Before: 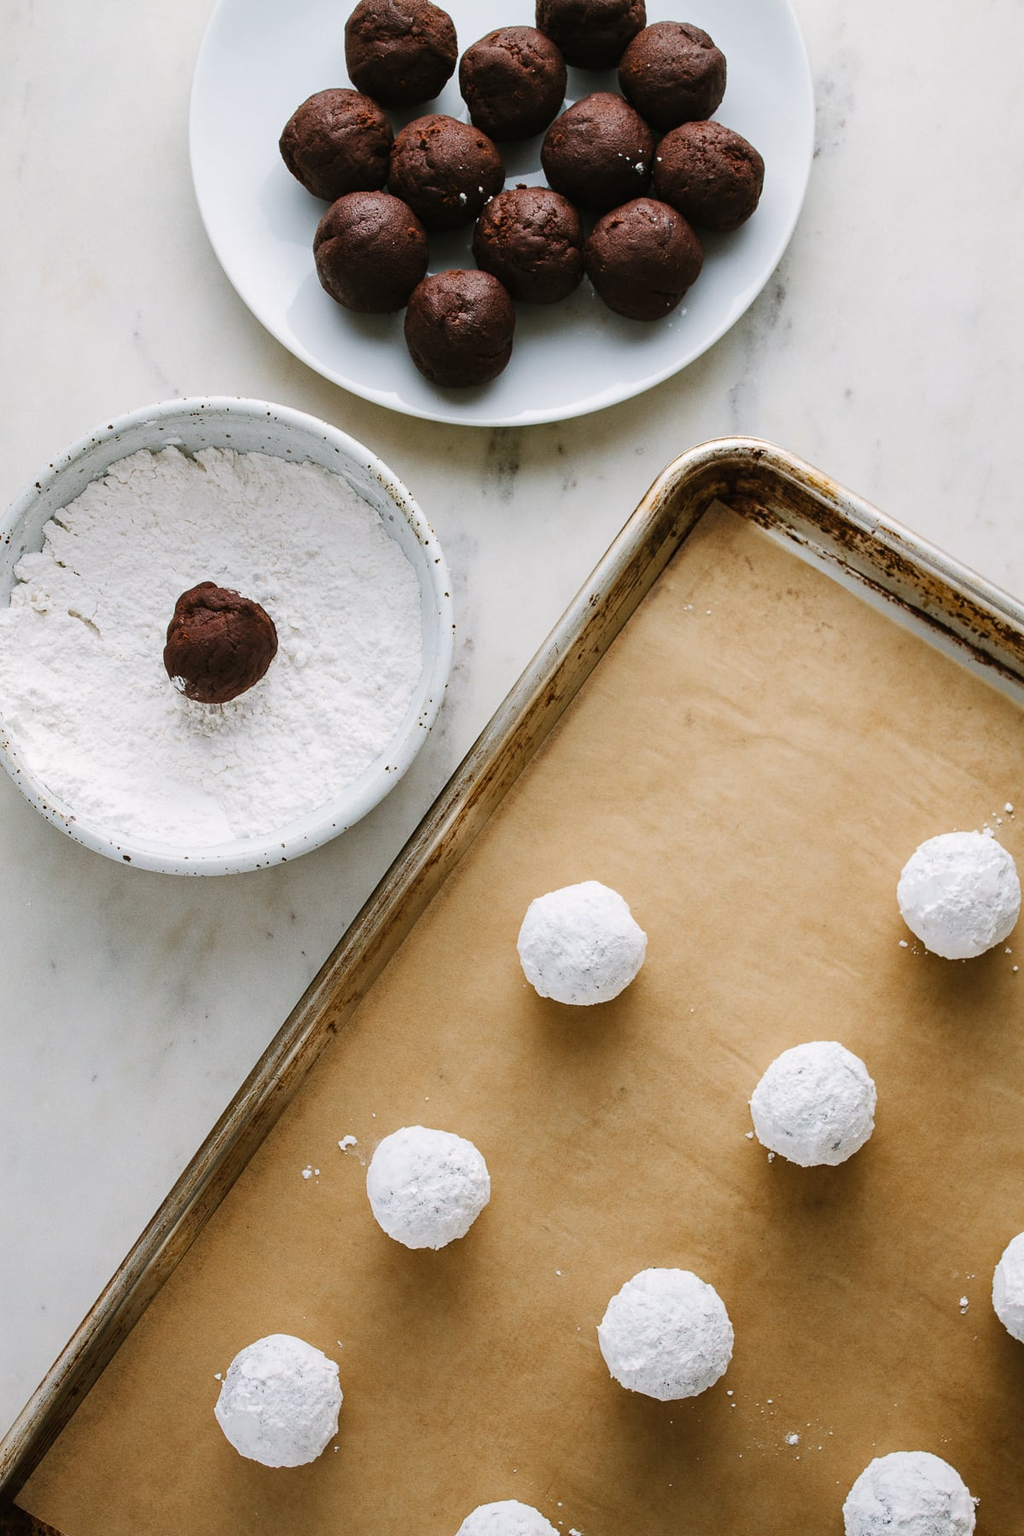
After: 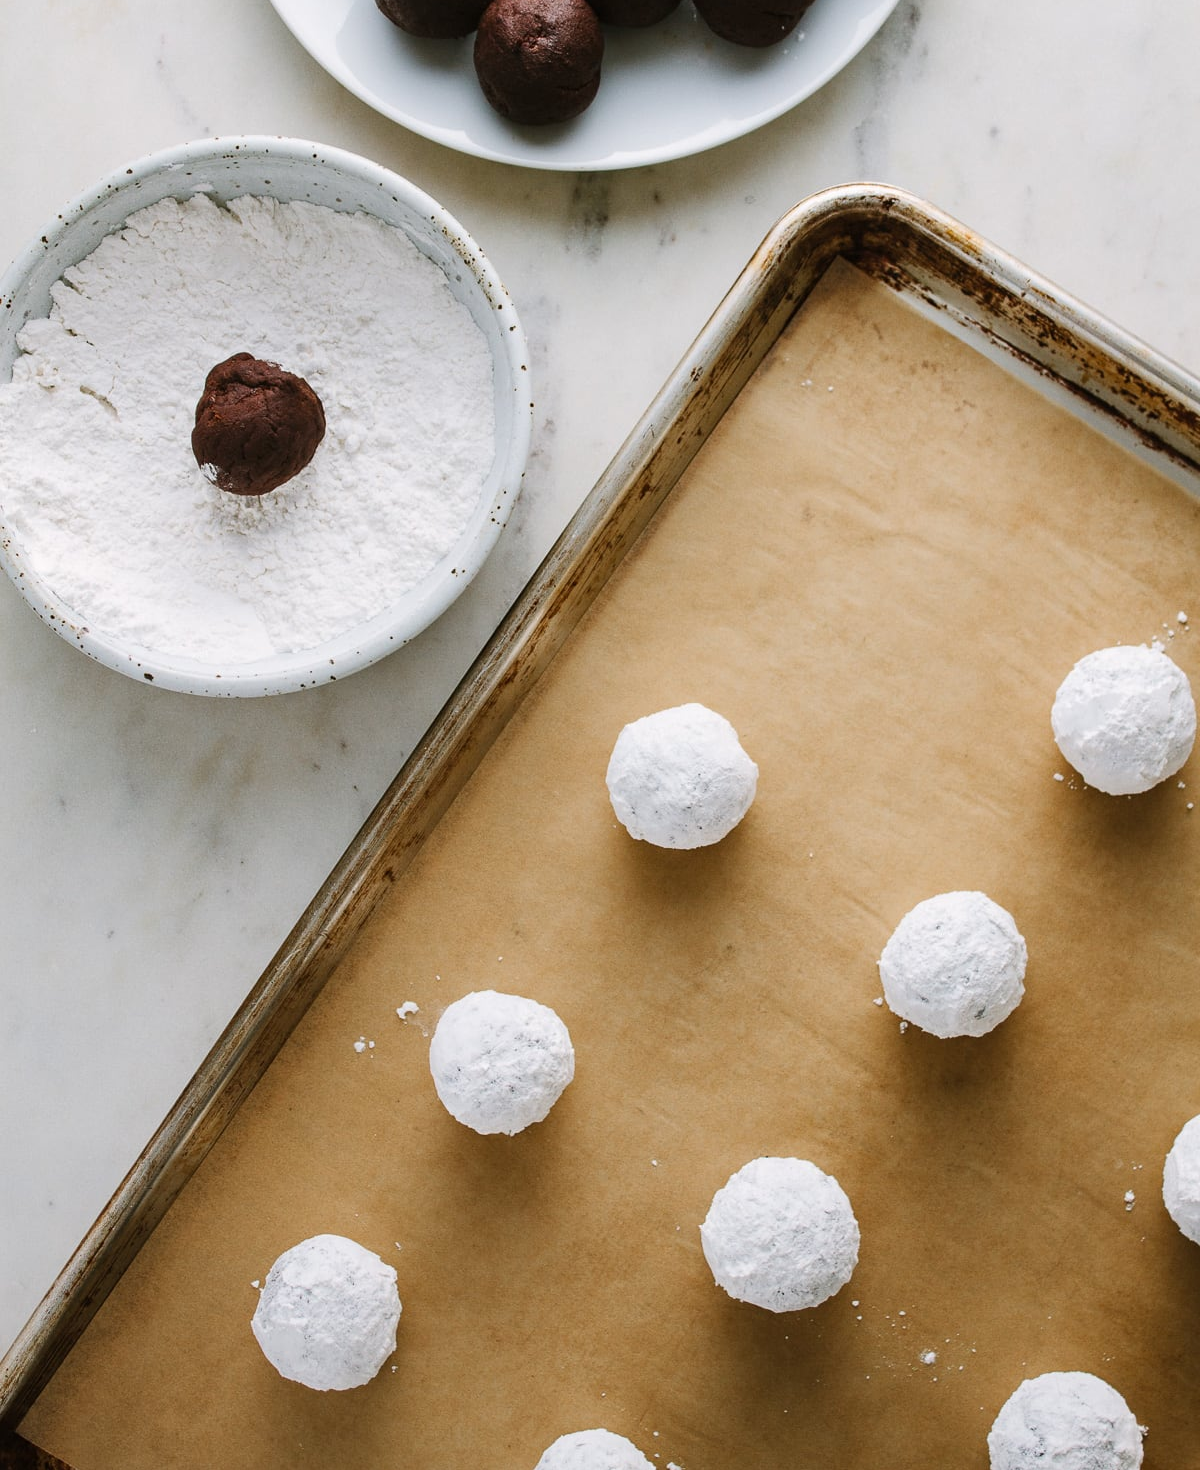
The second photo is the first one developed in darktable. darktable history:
crop and rotate: top 18.322%
